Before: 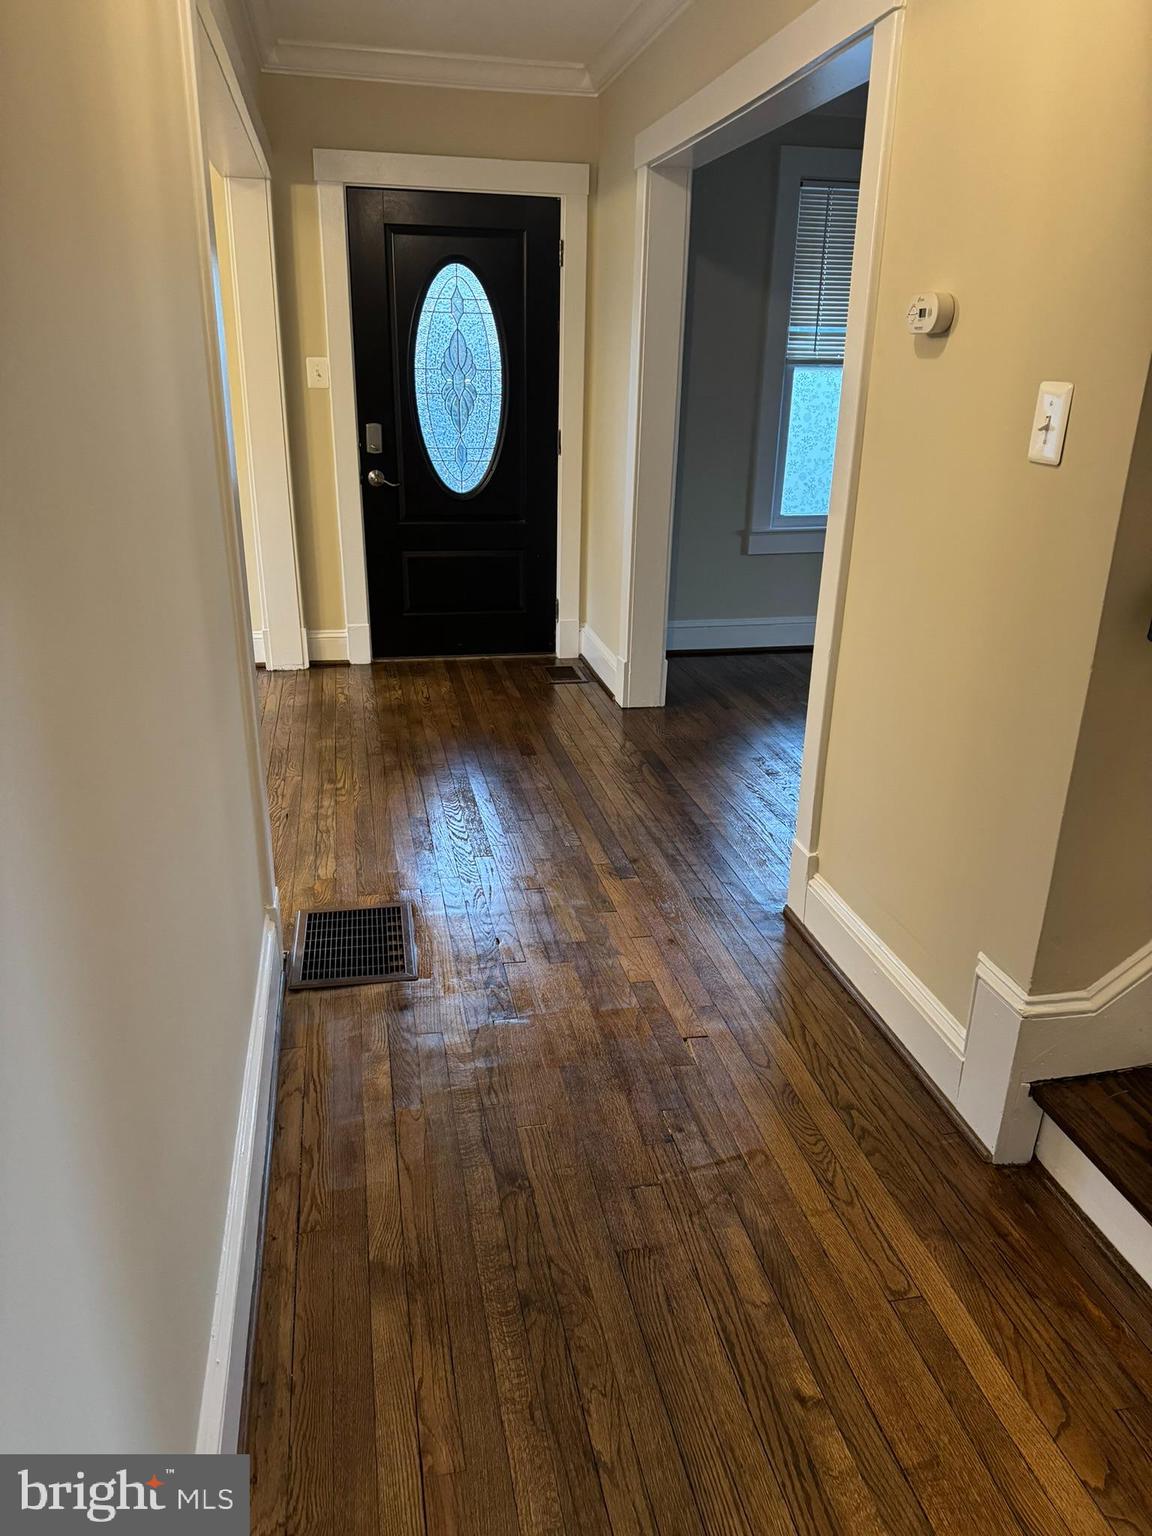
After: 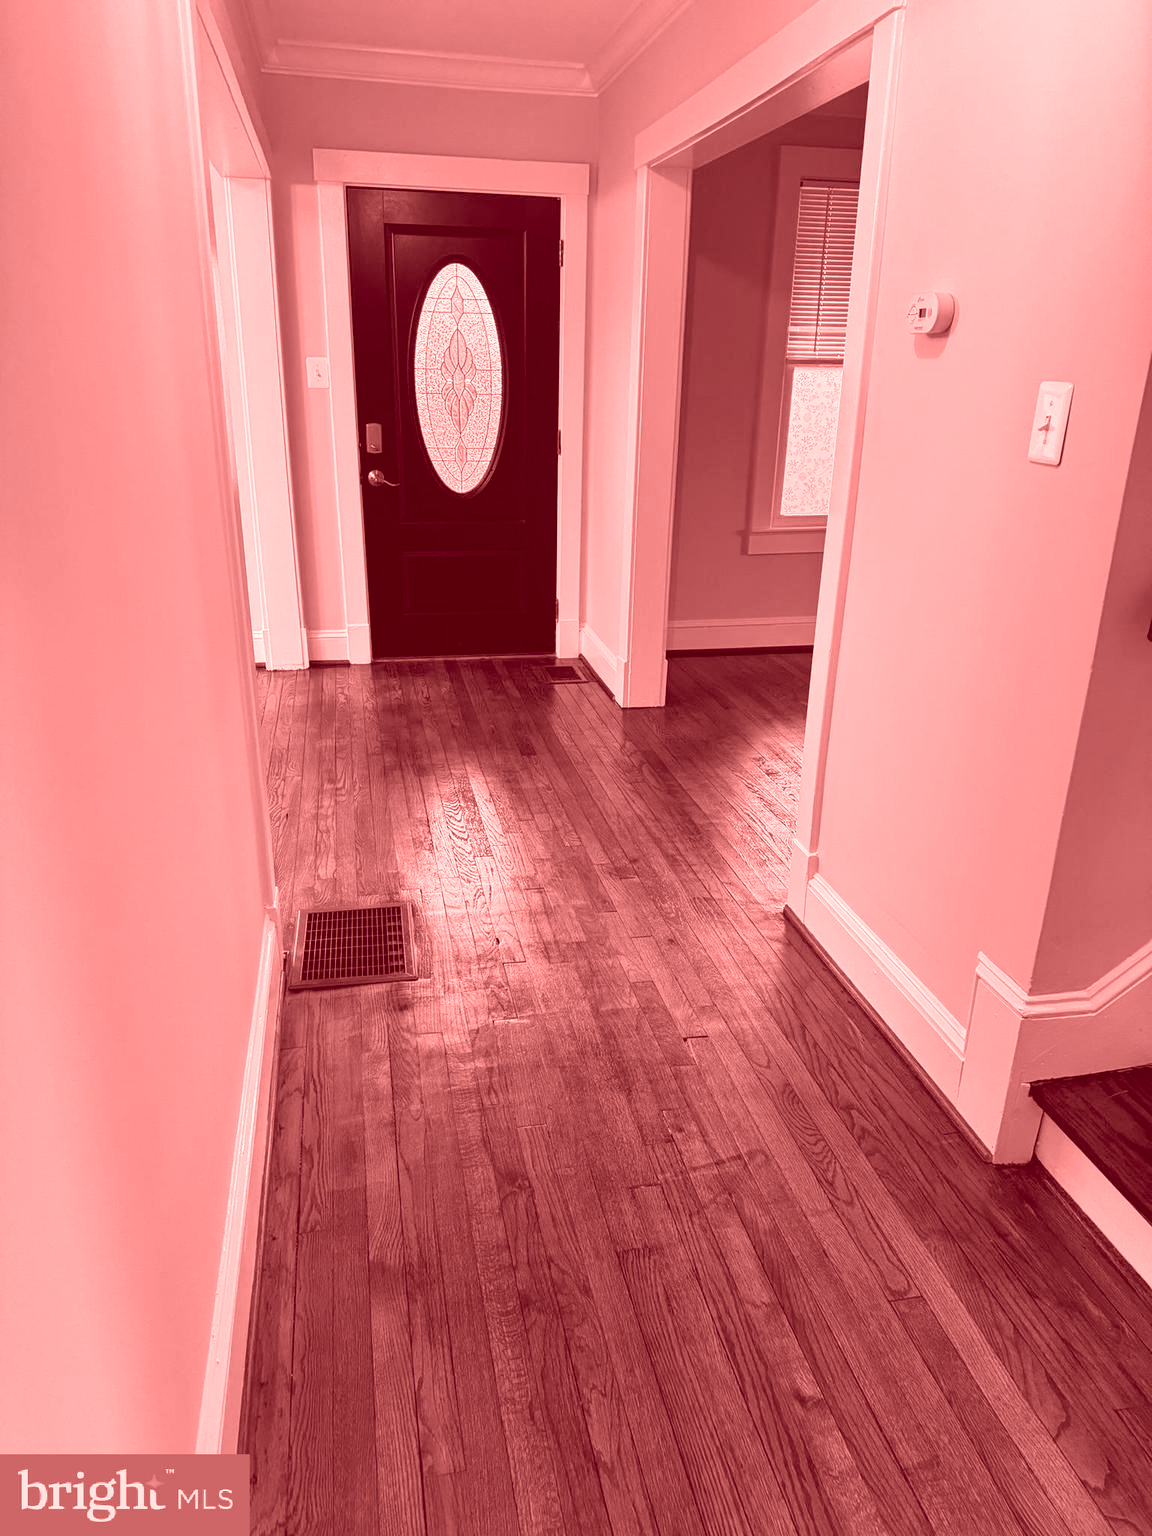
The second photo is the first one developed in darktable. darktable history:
white balance: red 1.042, blue 1.17
colorize: saturation 60%, source mix 100%
exposure: compensate highlight preservation false
